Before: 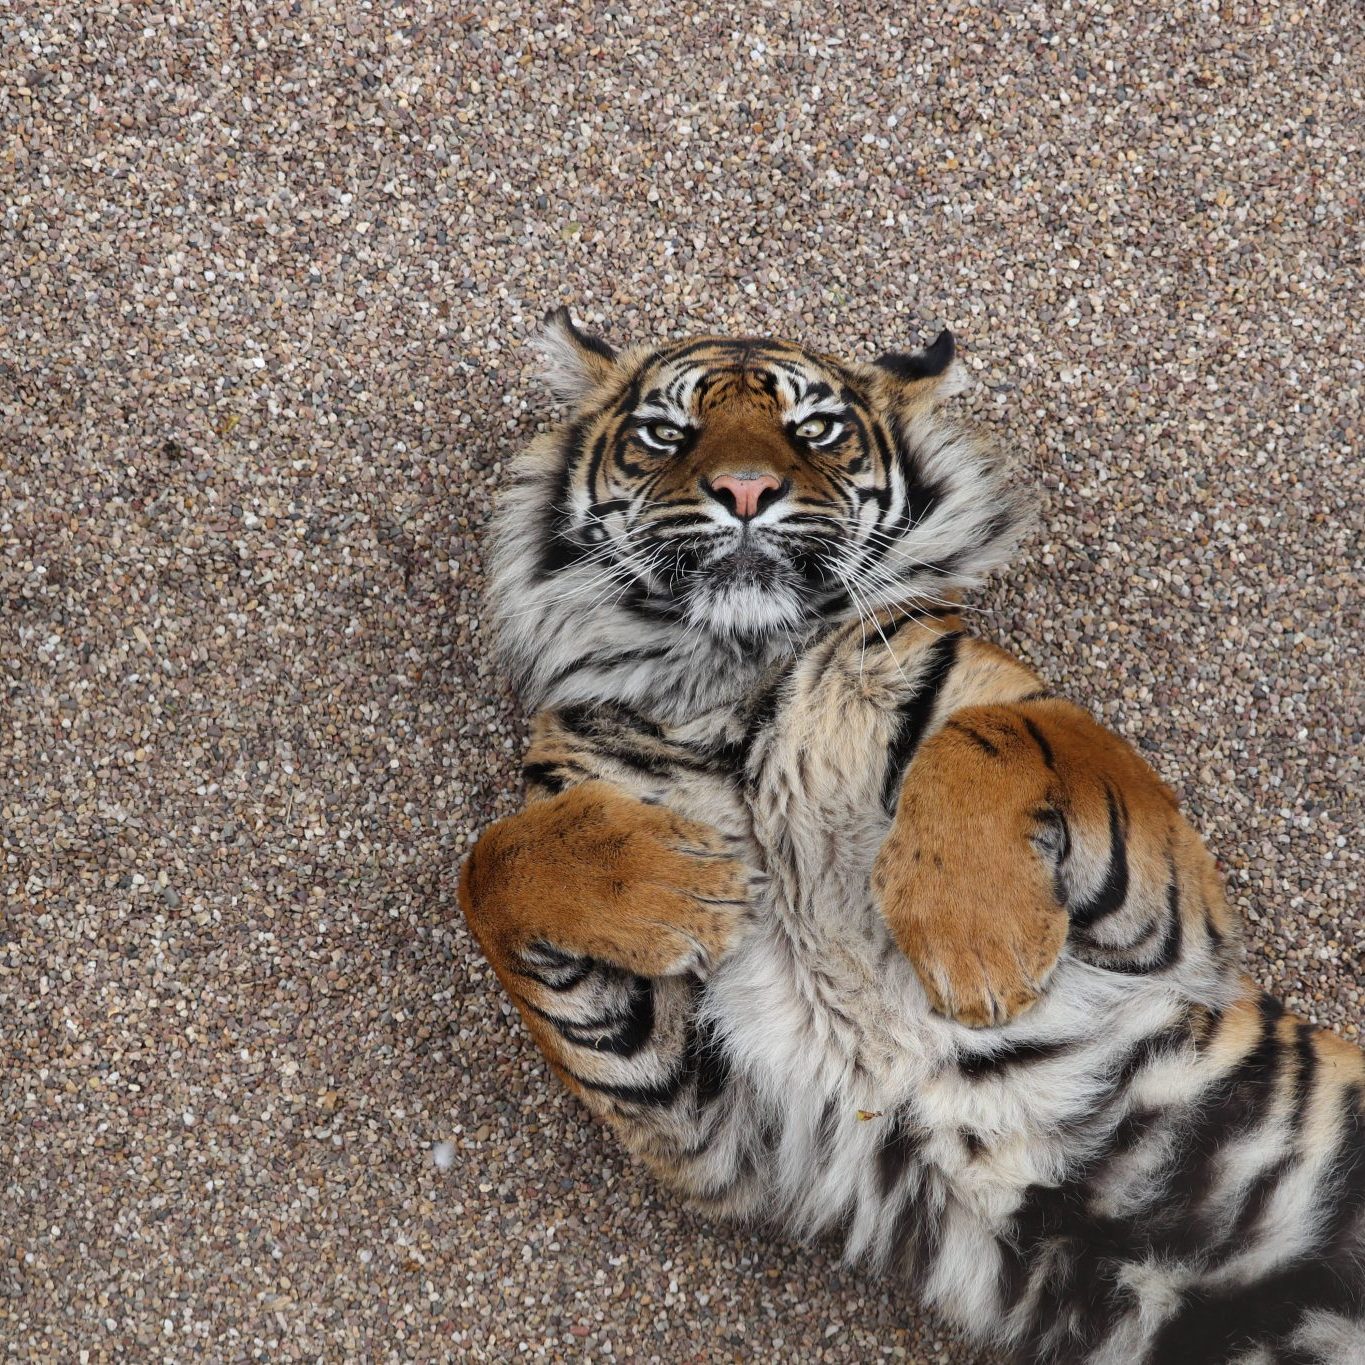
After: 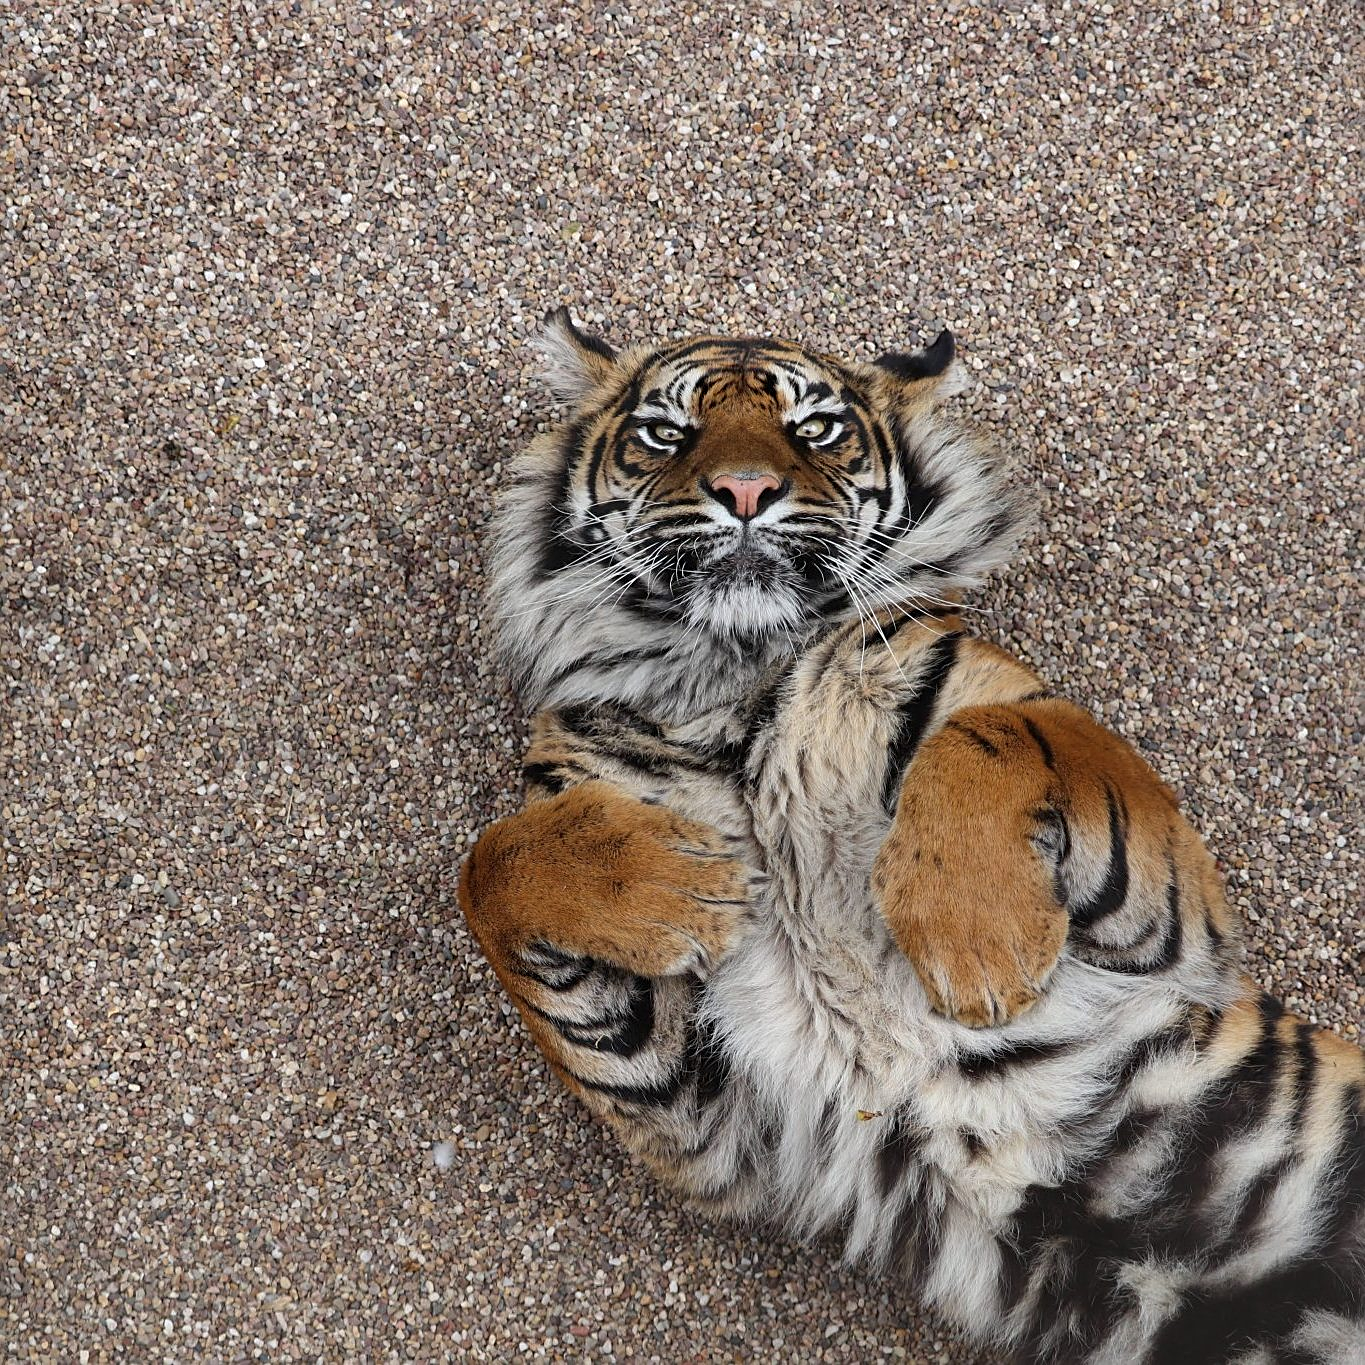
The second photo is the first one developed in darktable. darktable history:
sharpen: amount 0.477
